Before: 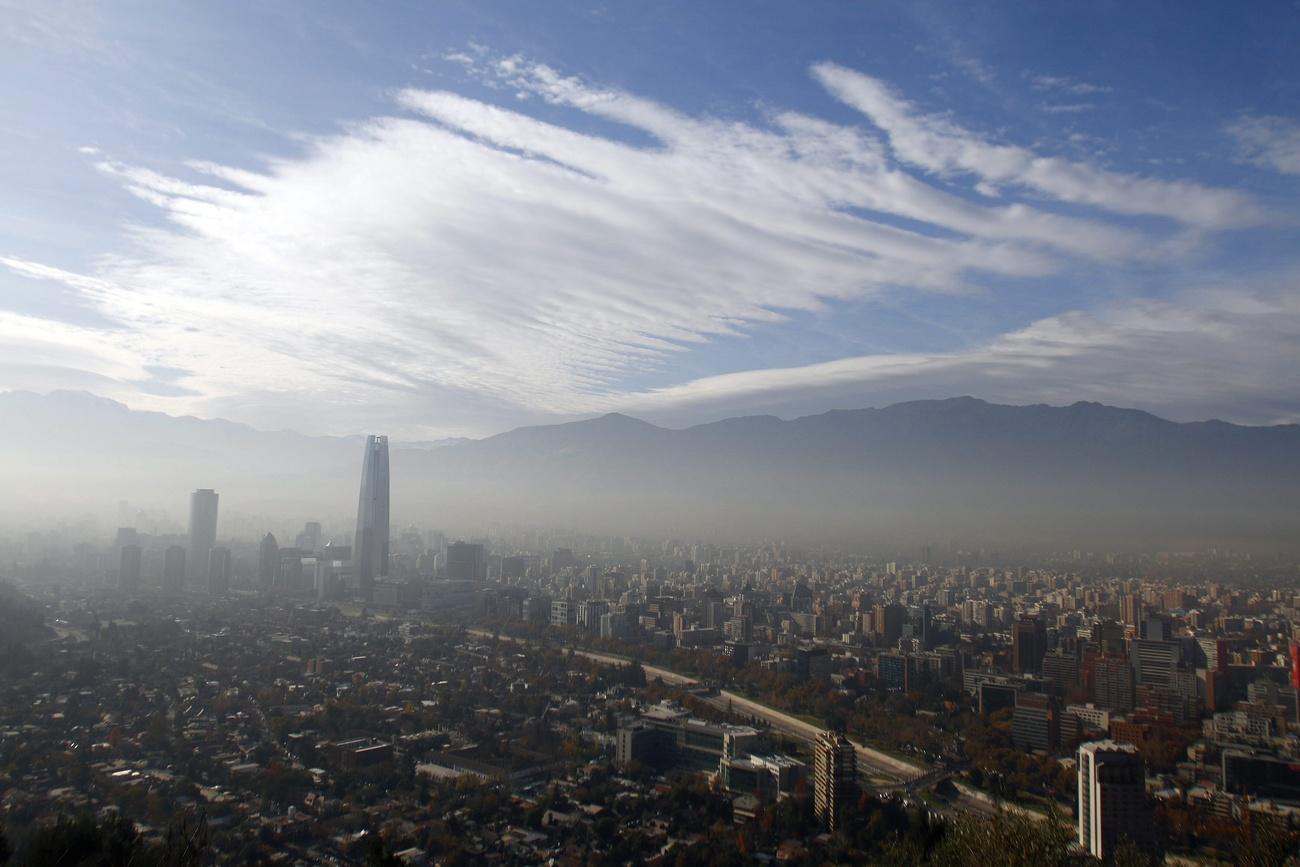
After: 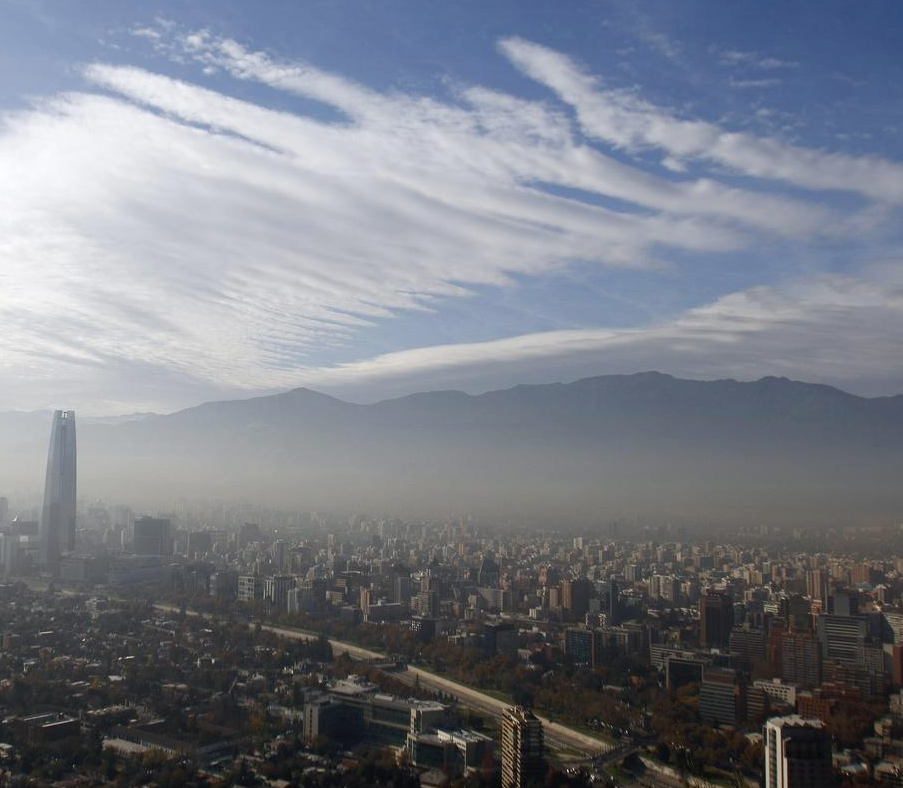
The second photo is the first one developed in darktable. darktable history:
crop and rotate: left 24.09%, top 3.091%, right 6.373%, bottom 5.993%
contrast brightness saturation: saturation -0.068
